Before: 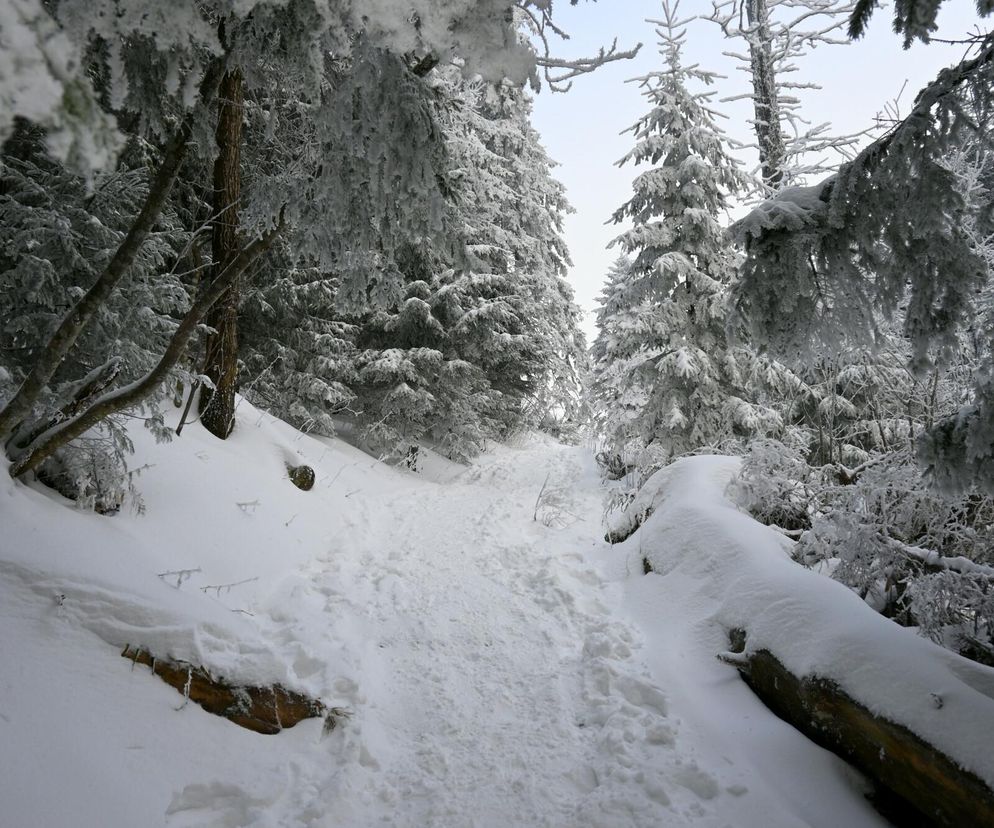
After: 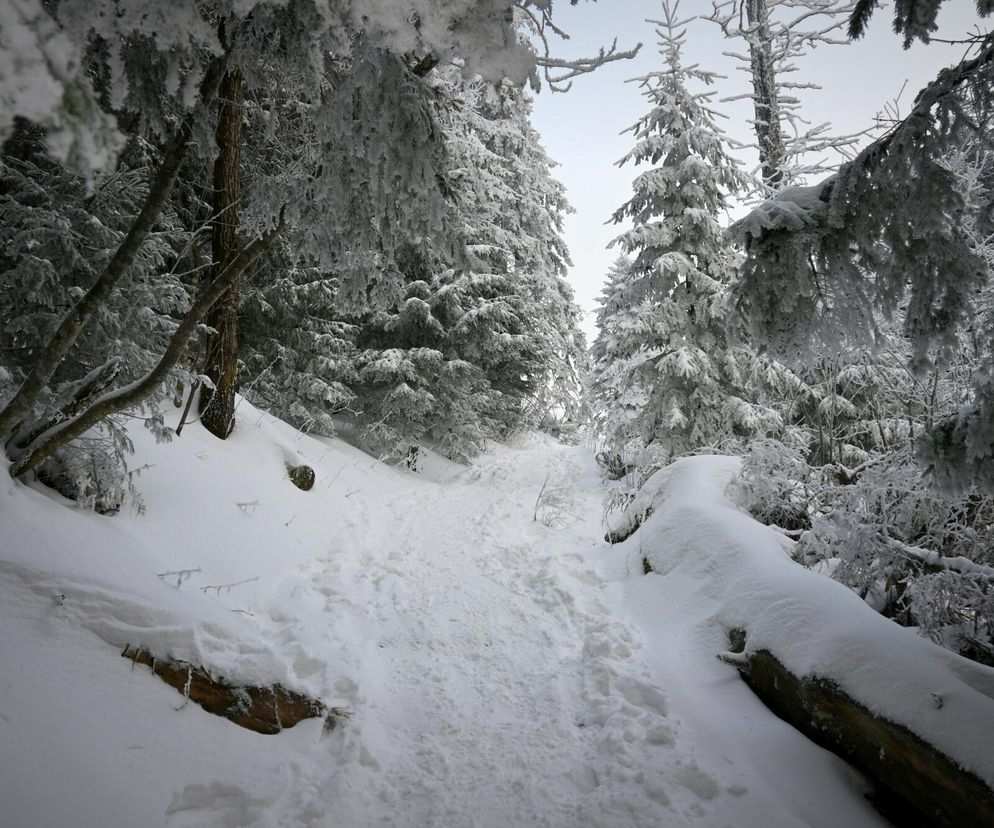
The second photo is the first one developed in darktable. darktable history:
vignetting: fall-off radius 99.66%, width/height ratio 1.345
